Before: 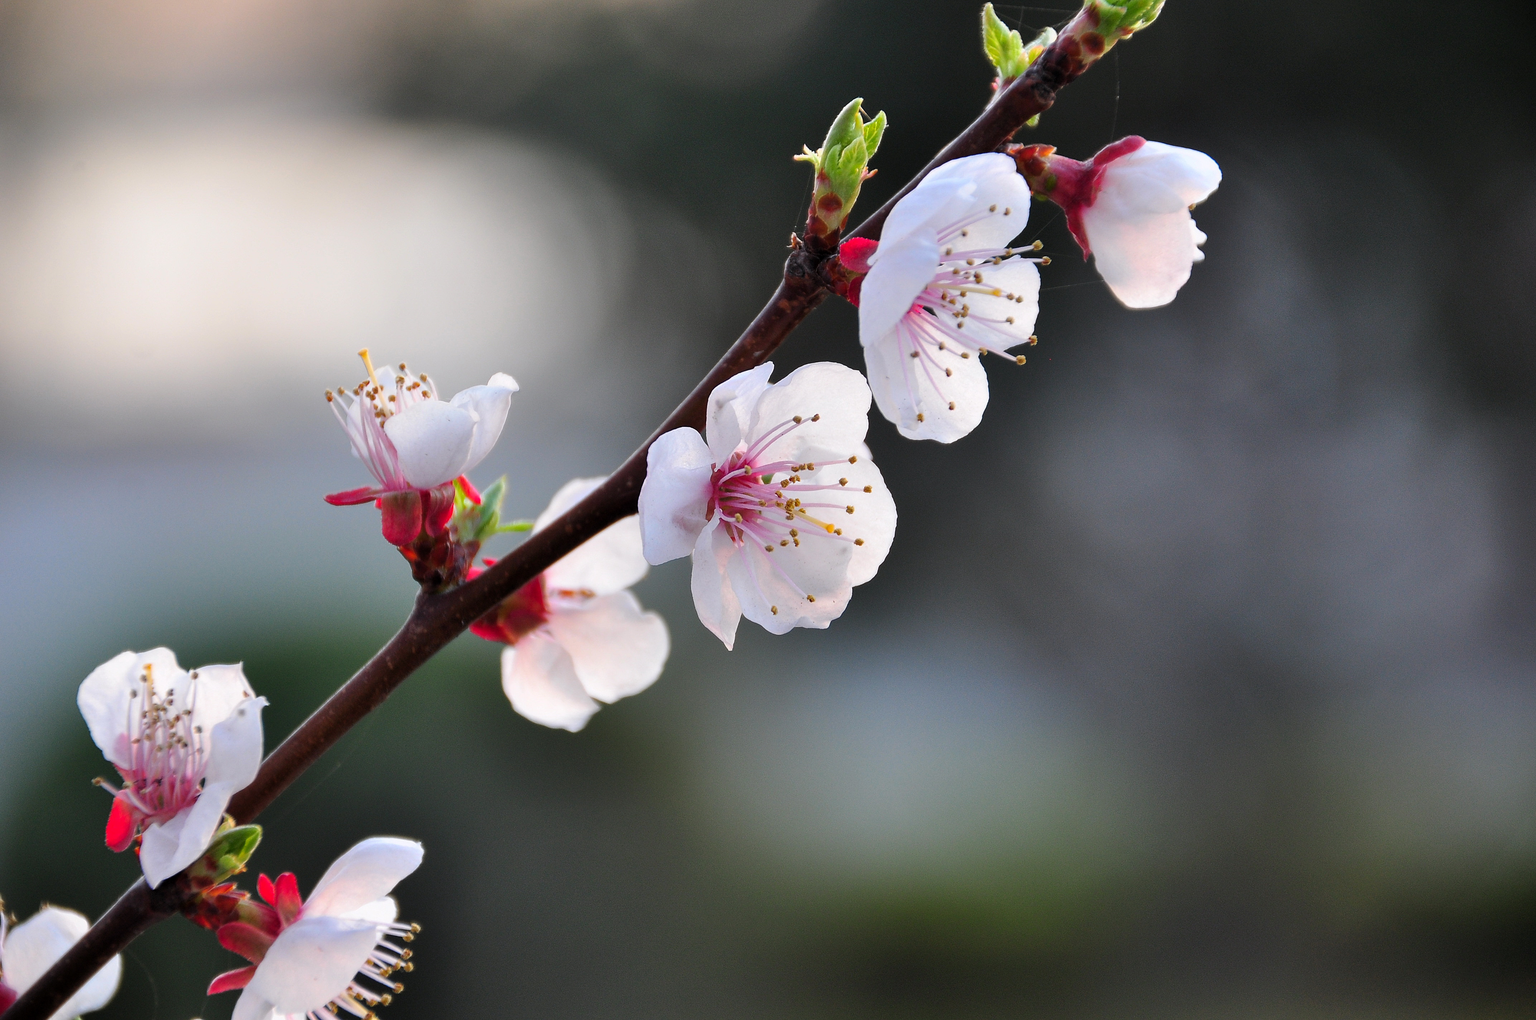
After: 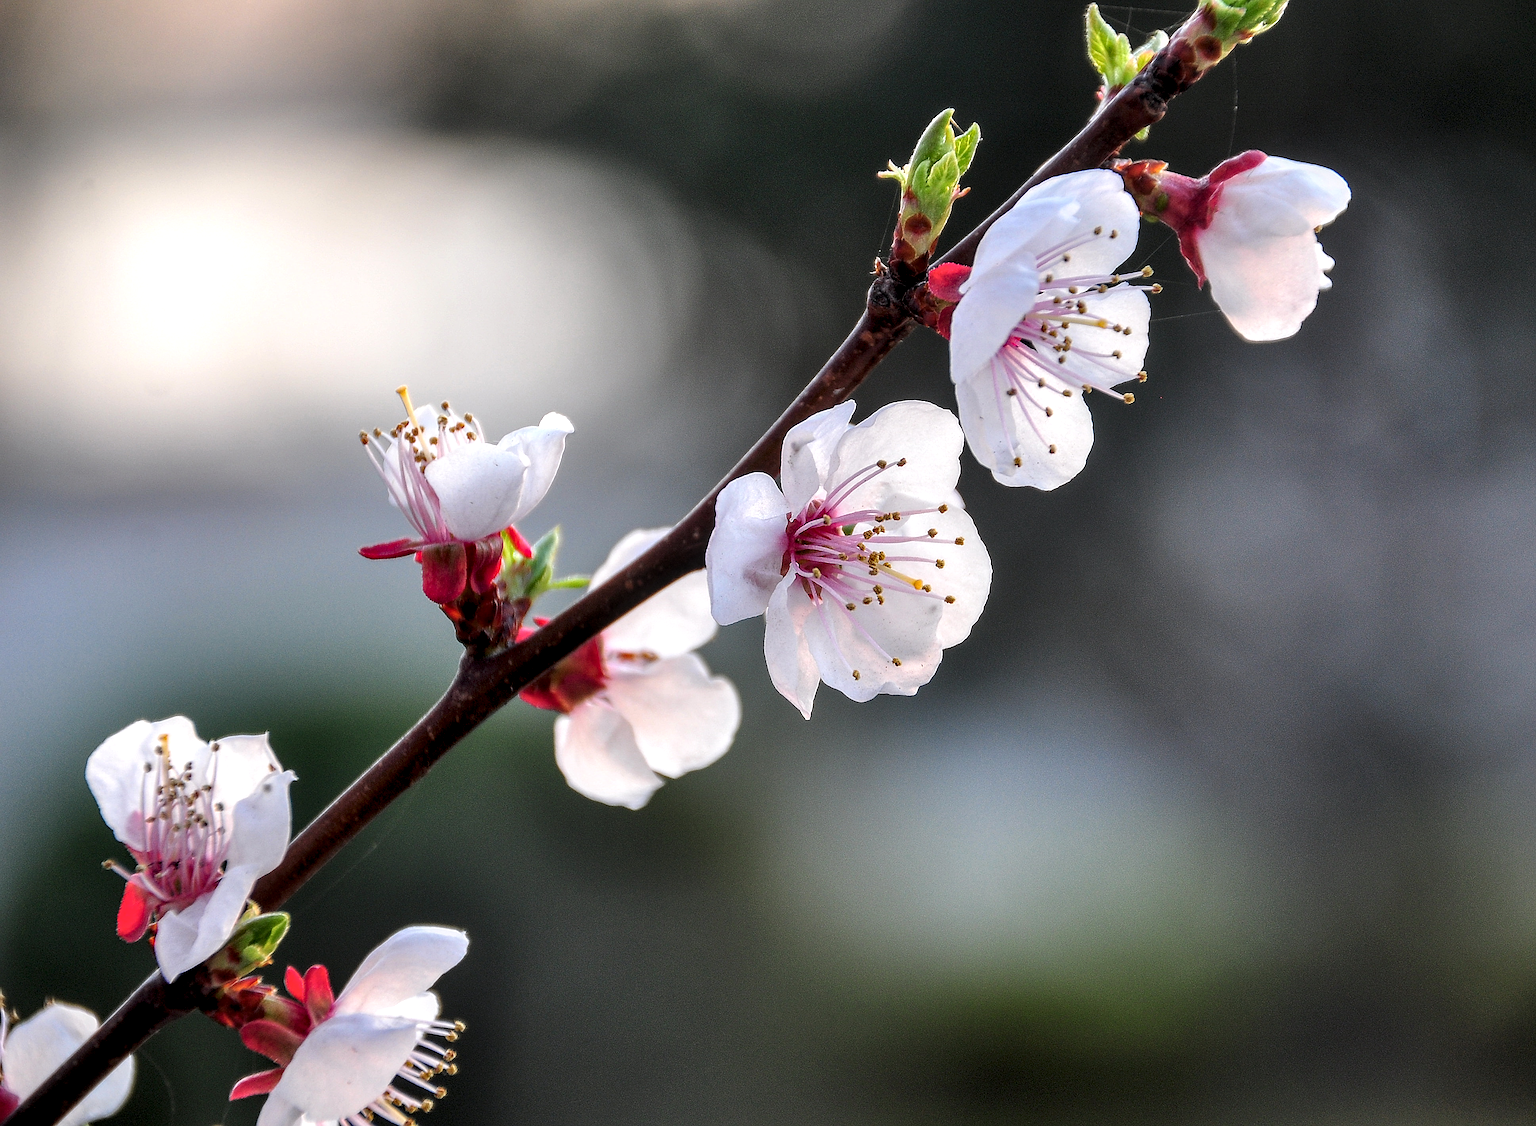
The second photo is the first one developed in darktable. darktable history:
sharpen: on, module defaults
local contrast: detail 160%
crop: right 9.519%, bottom 0.046%
